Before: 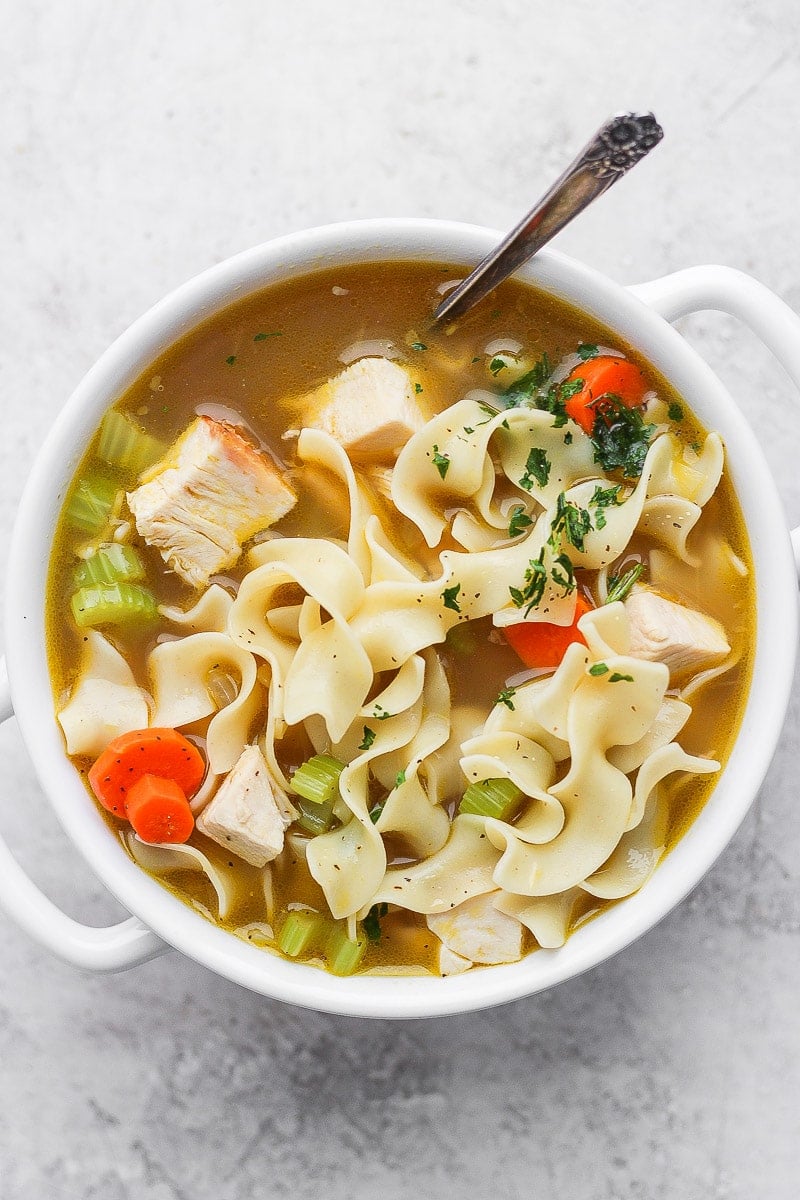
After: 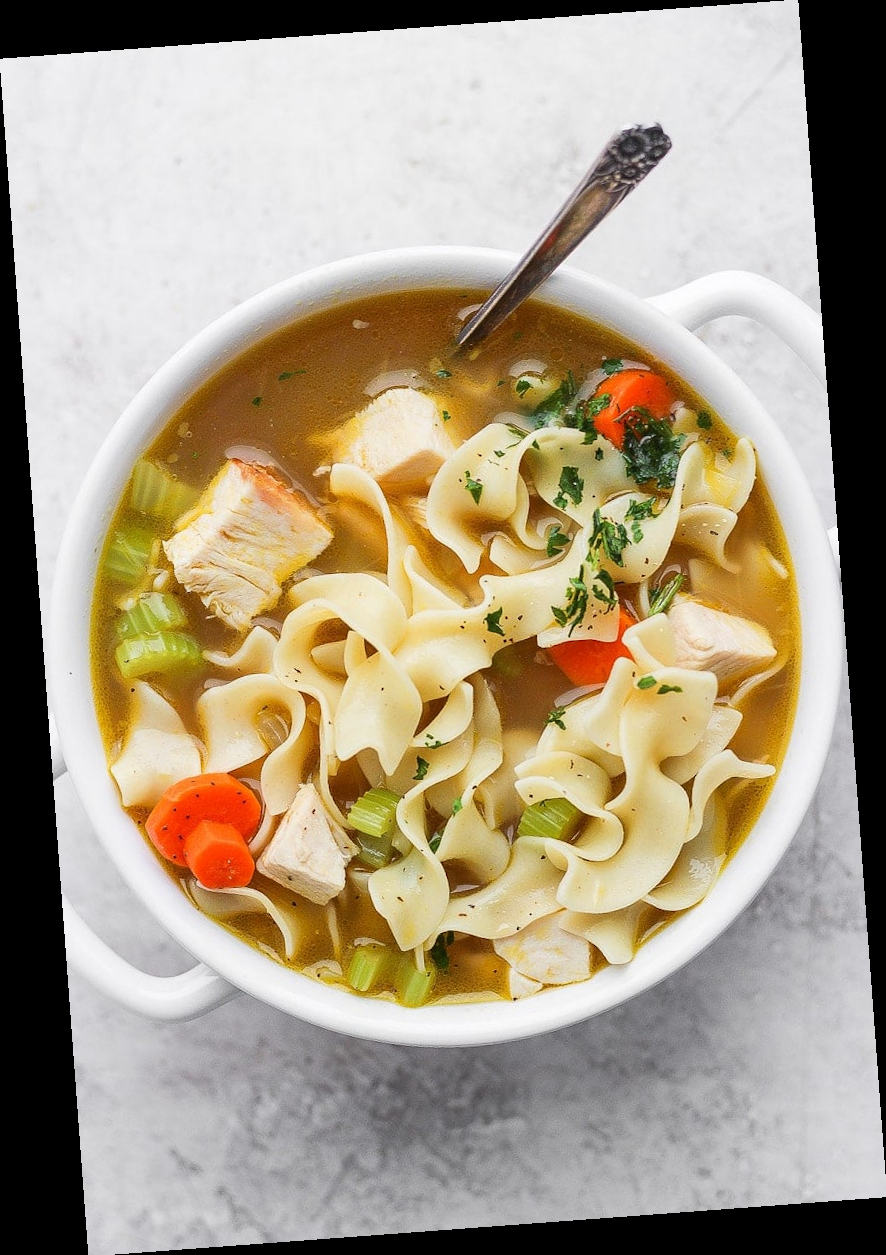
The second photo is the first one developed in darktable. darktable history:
rotate and perspective: rotation -4.25°, automatic cropping off
